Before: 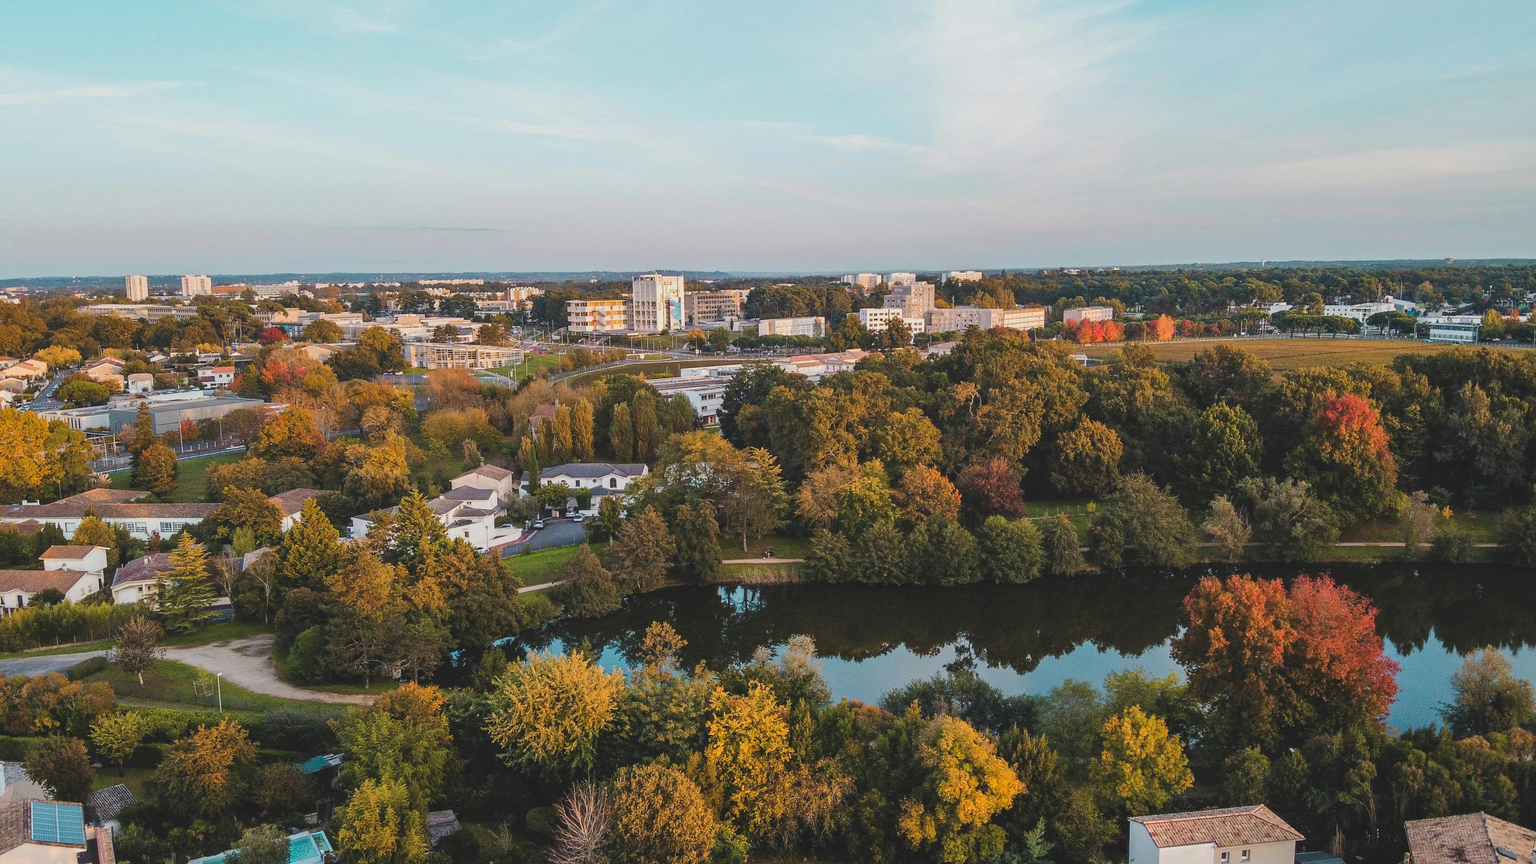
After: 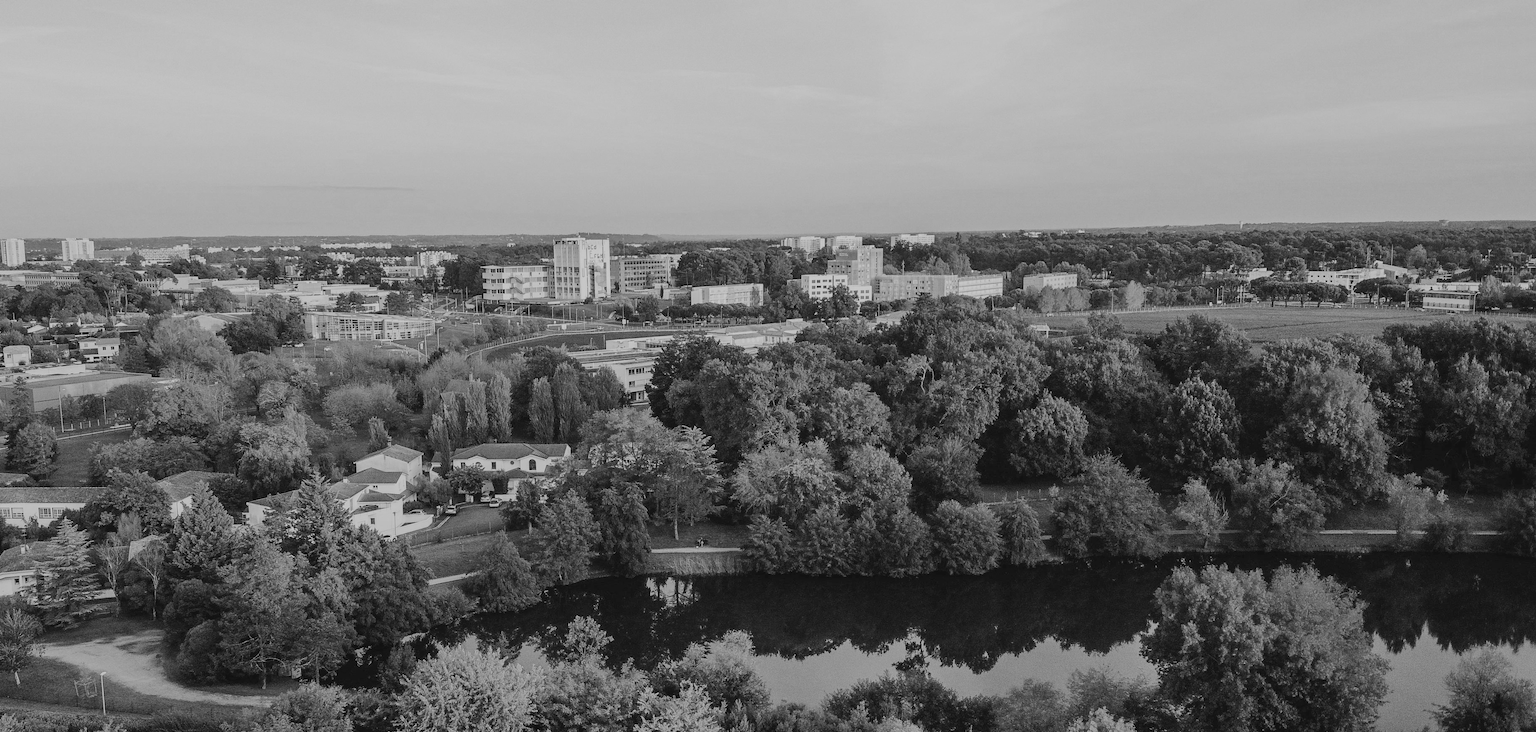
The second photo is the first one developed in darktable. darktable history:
filmic rgb: black relative exposure -7.65 EV, white relative exposure 4.56 EV, hardness 3.61, color science v6 (2022)
monochrome: on, module defaults
crop: left 8.155%, top 6.611%, bottom 15.385%
